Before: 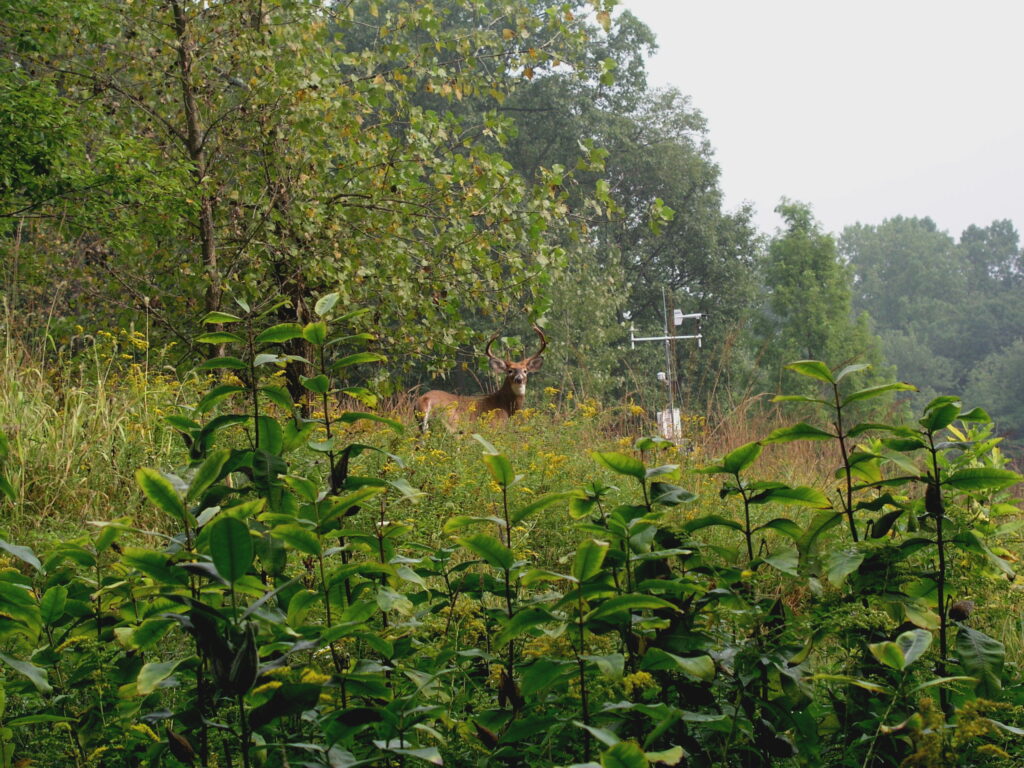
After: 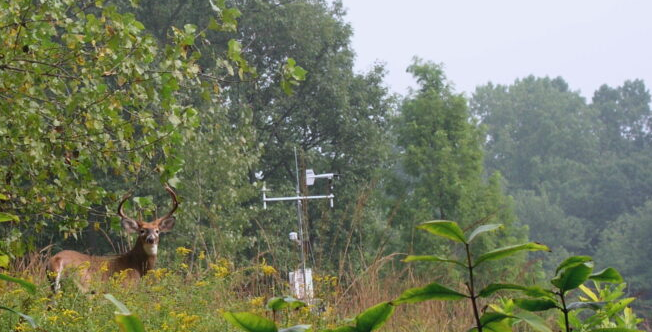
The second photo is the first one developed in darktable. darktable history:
white balance: red 0.984, blue 1.059
crop: left 36.005%, top 18.293%, right 0.31%, bottom 38.444%
